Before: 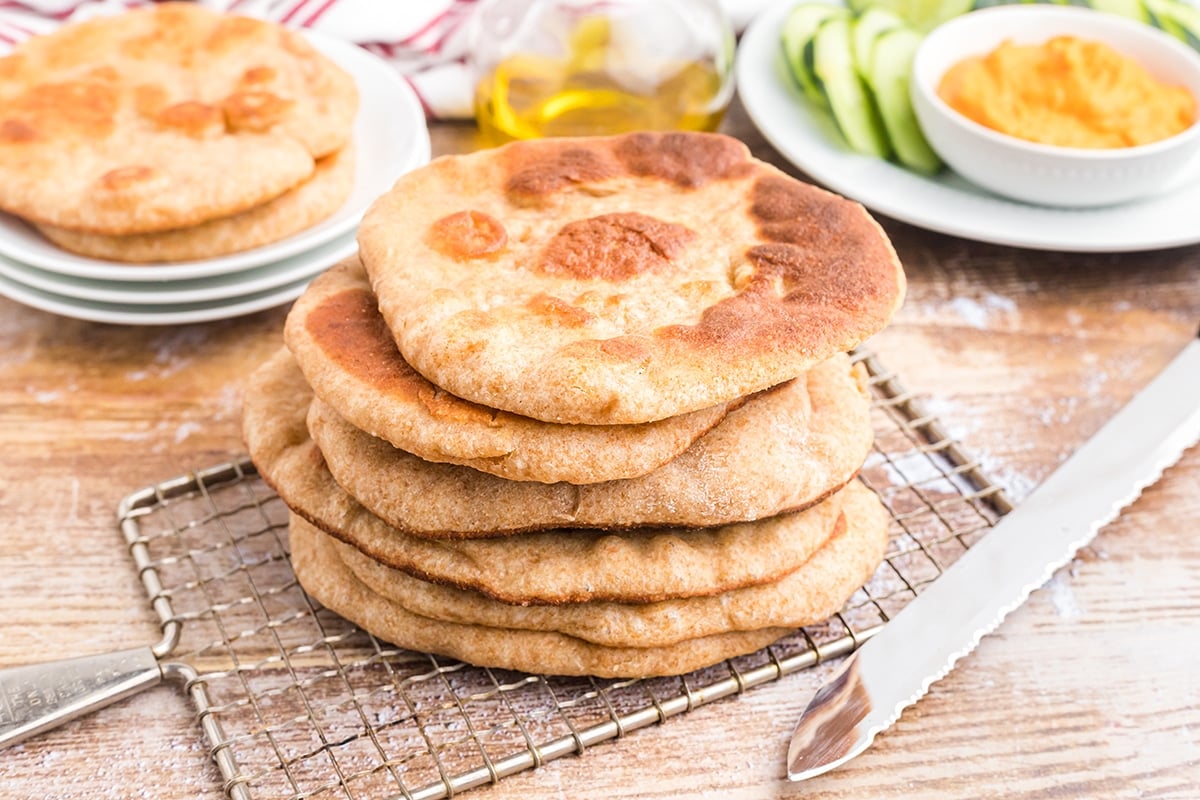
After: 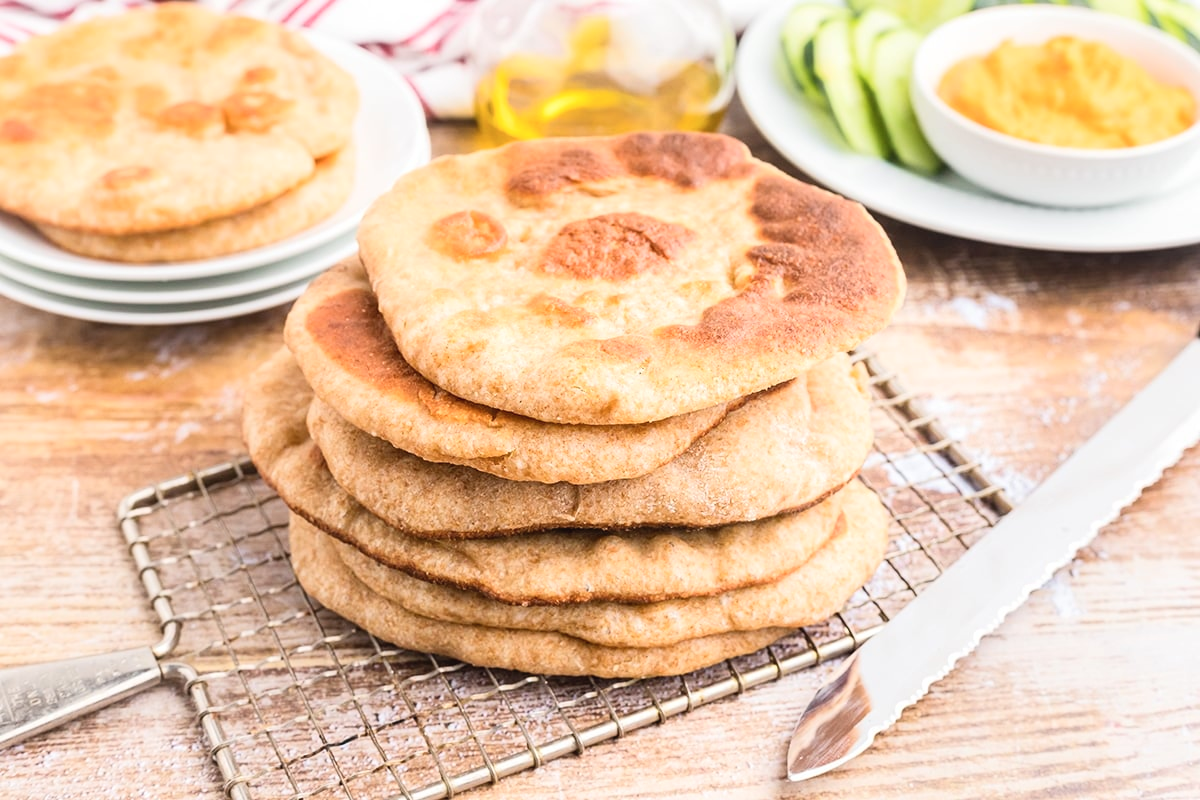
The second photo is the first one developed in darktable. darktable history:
tone curve: curves: ch0 [(0, 0.028) (0.138, 0.156) (0.468, 0.516) (0.754, 0.823) (1, 1)], color space Lab, independent channels, preserve colors none
